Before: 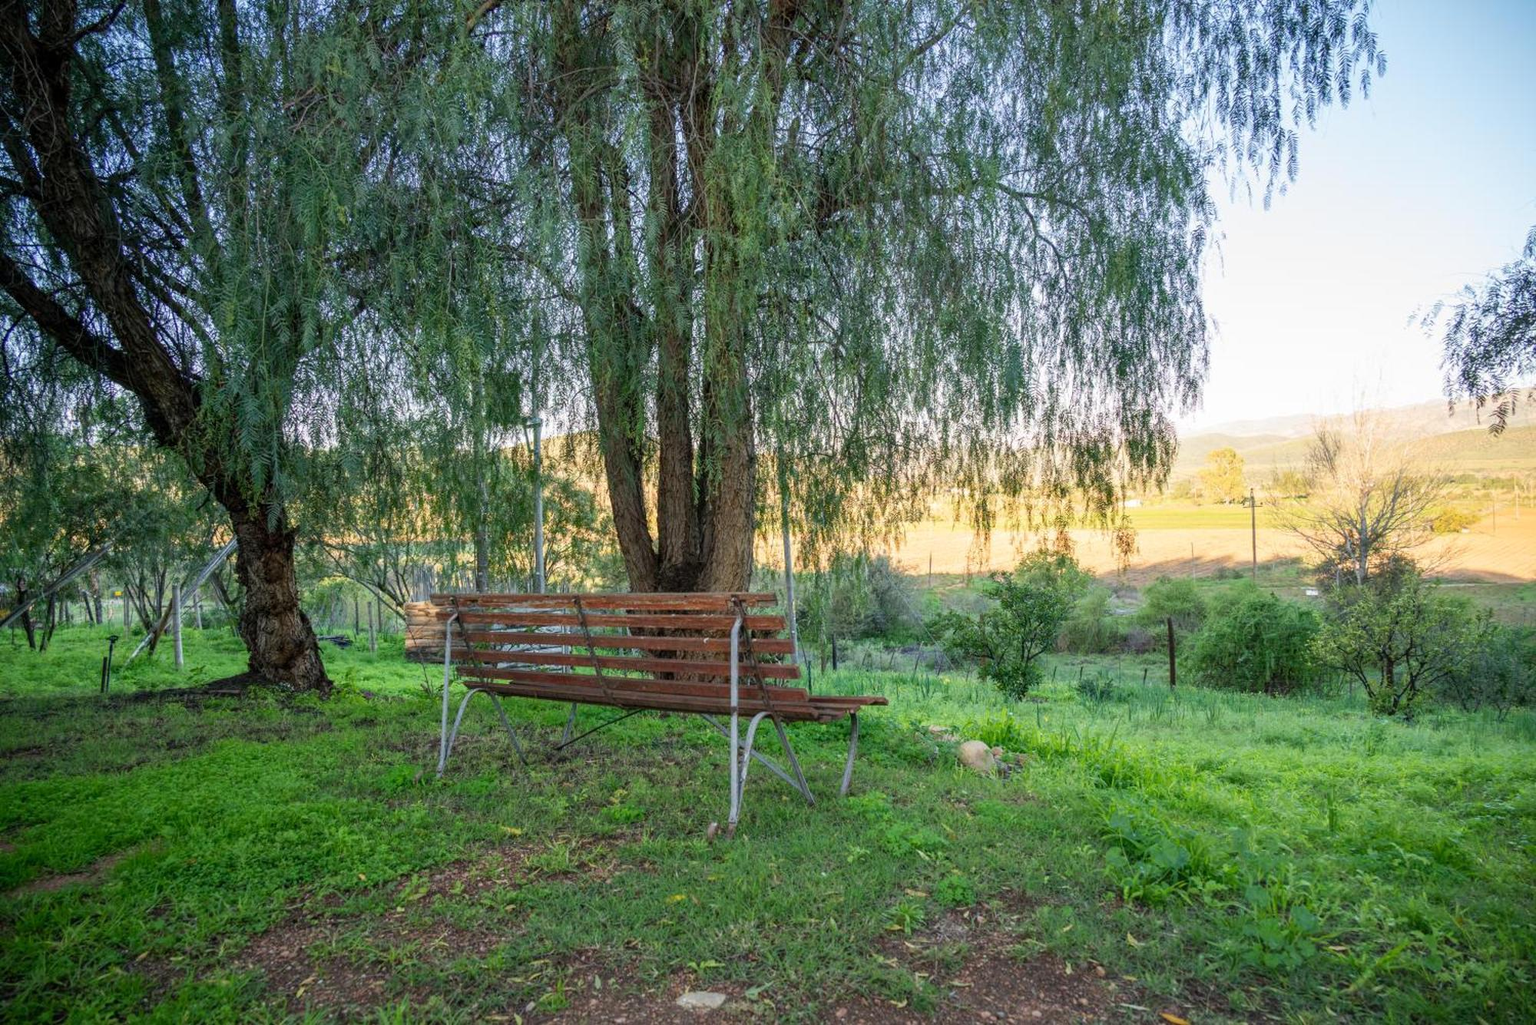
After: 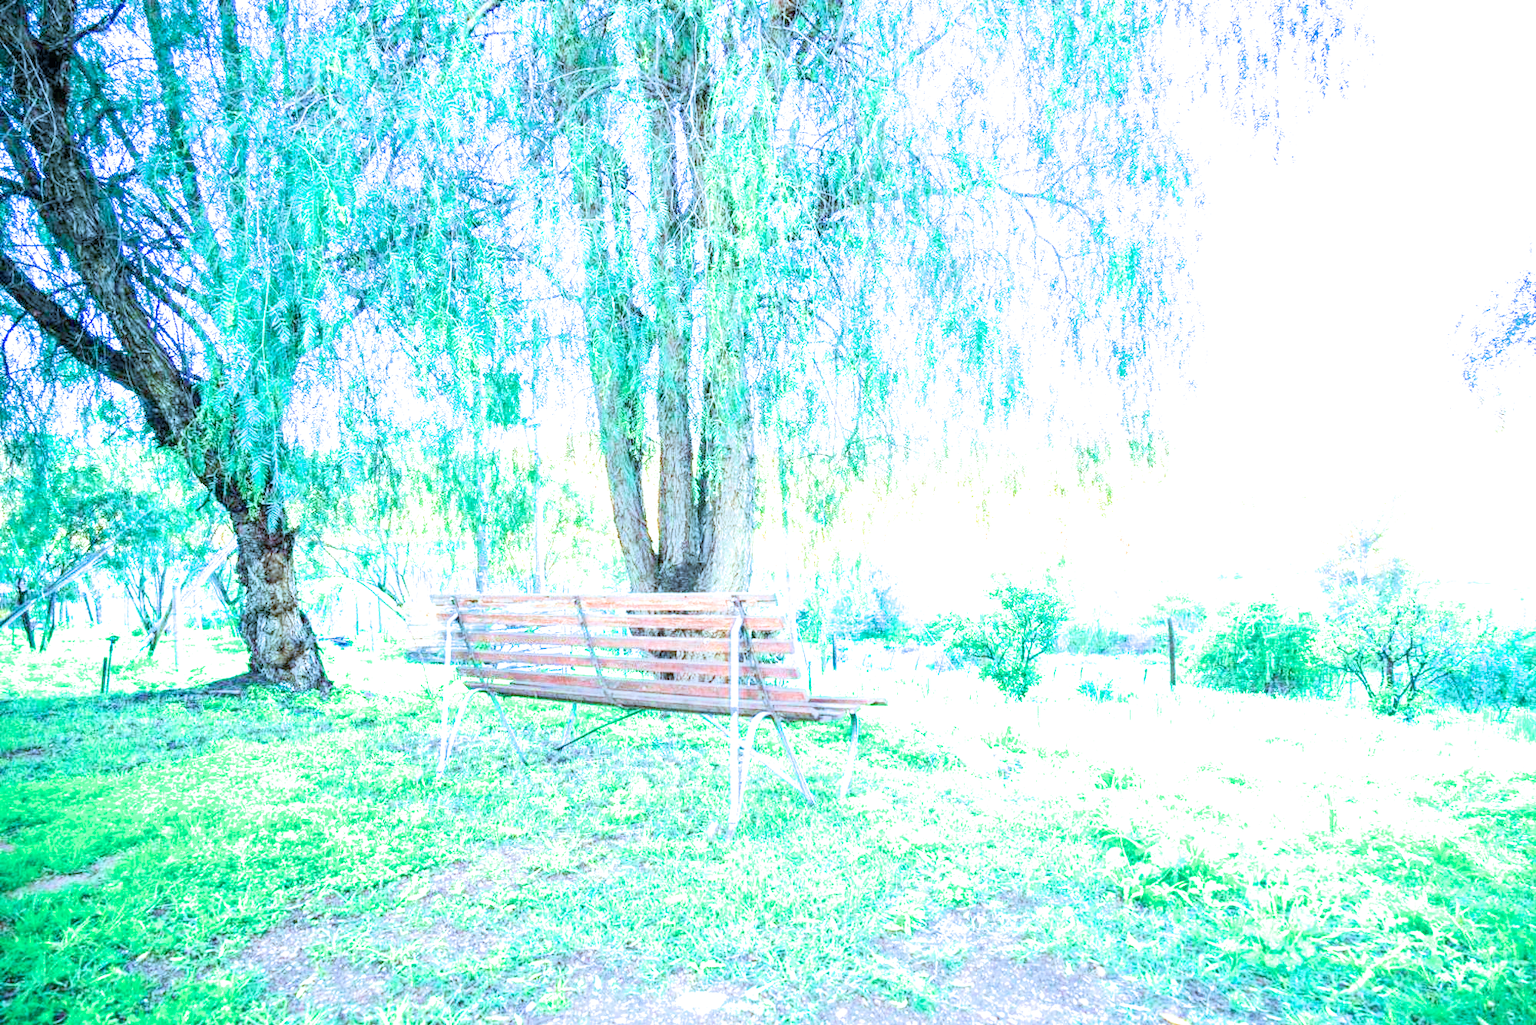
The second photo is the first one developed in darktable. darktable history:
color calibration "scene-referred default": illuminant custom, x 0.432, y 0.395, temperature 3098 K
filmic rgb "scene-referred default": black relative exposure -8.15 EV, white relative exposure 3.76 EV, hardness 4.46
exposure: black level correction 0, exposure 4 EV, compensate exposure bias true, compensate highlight preservation false
